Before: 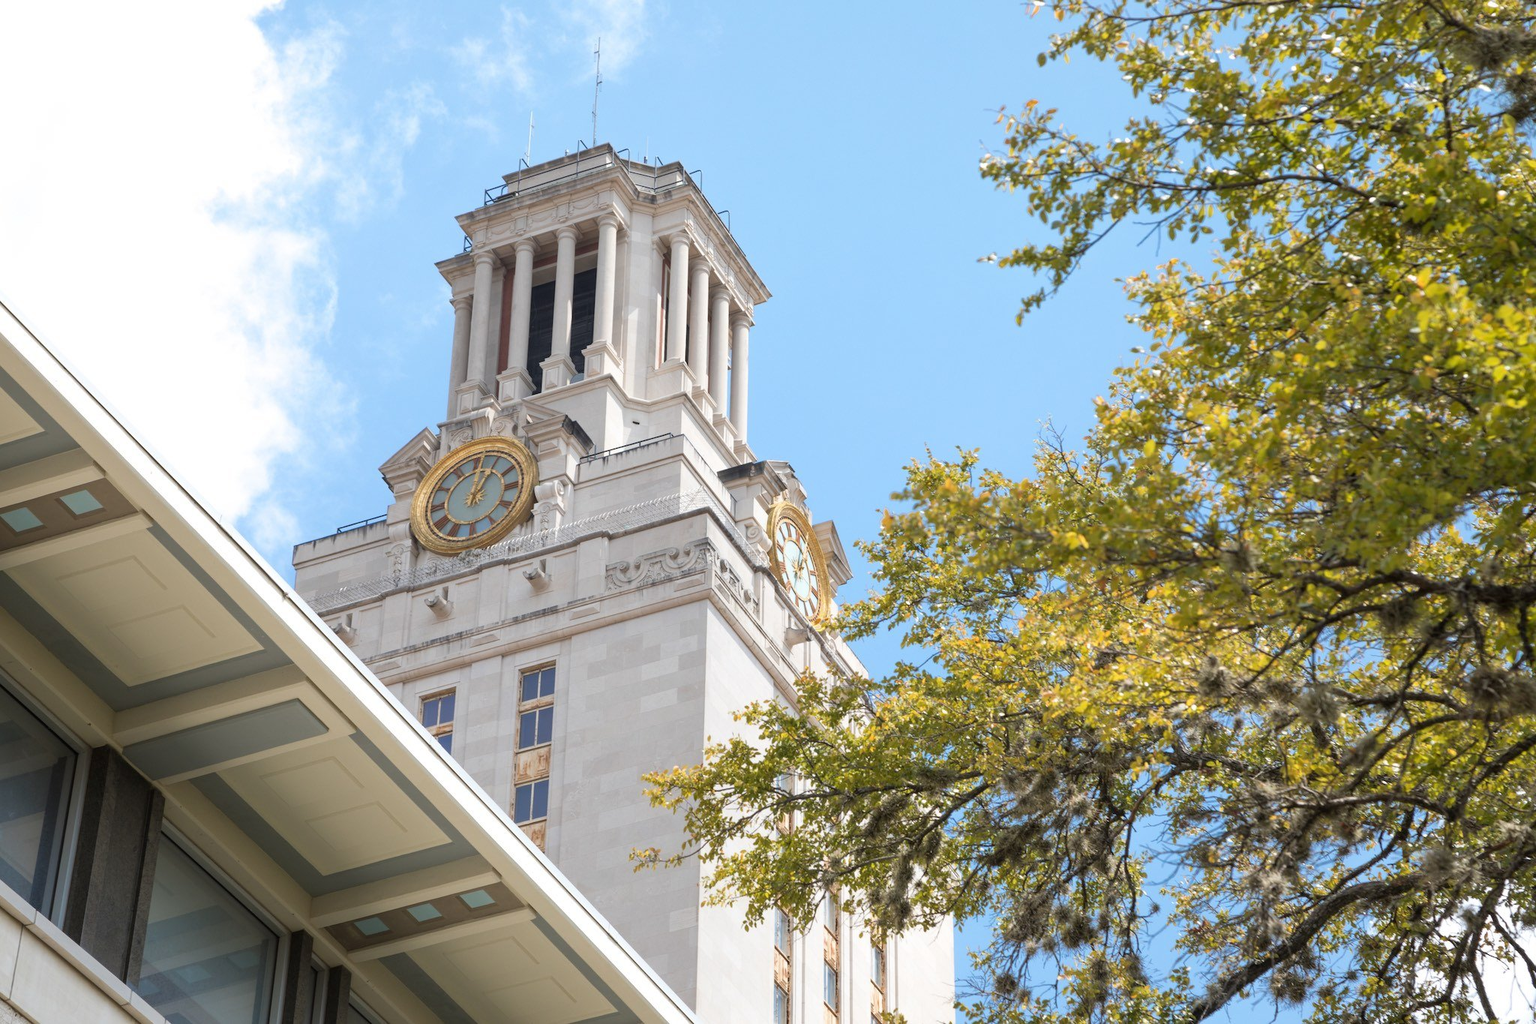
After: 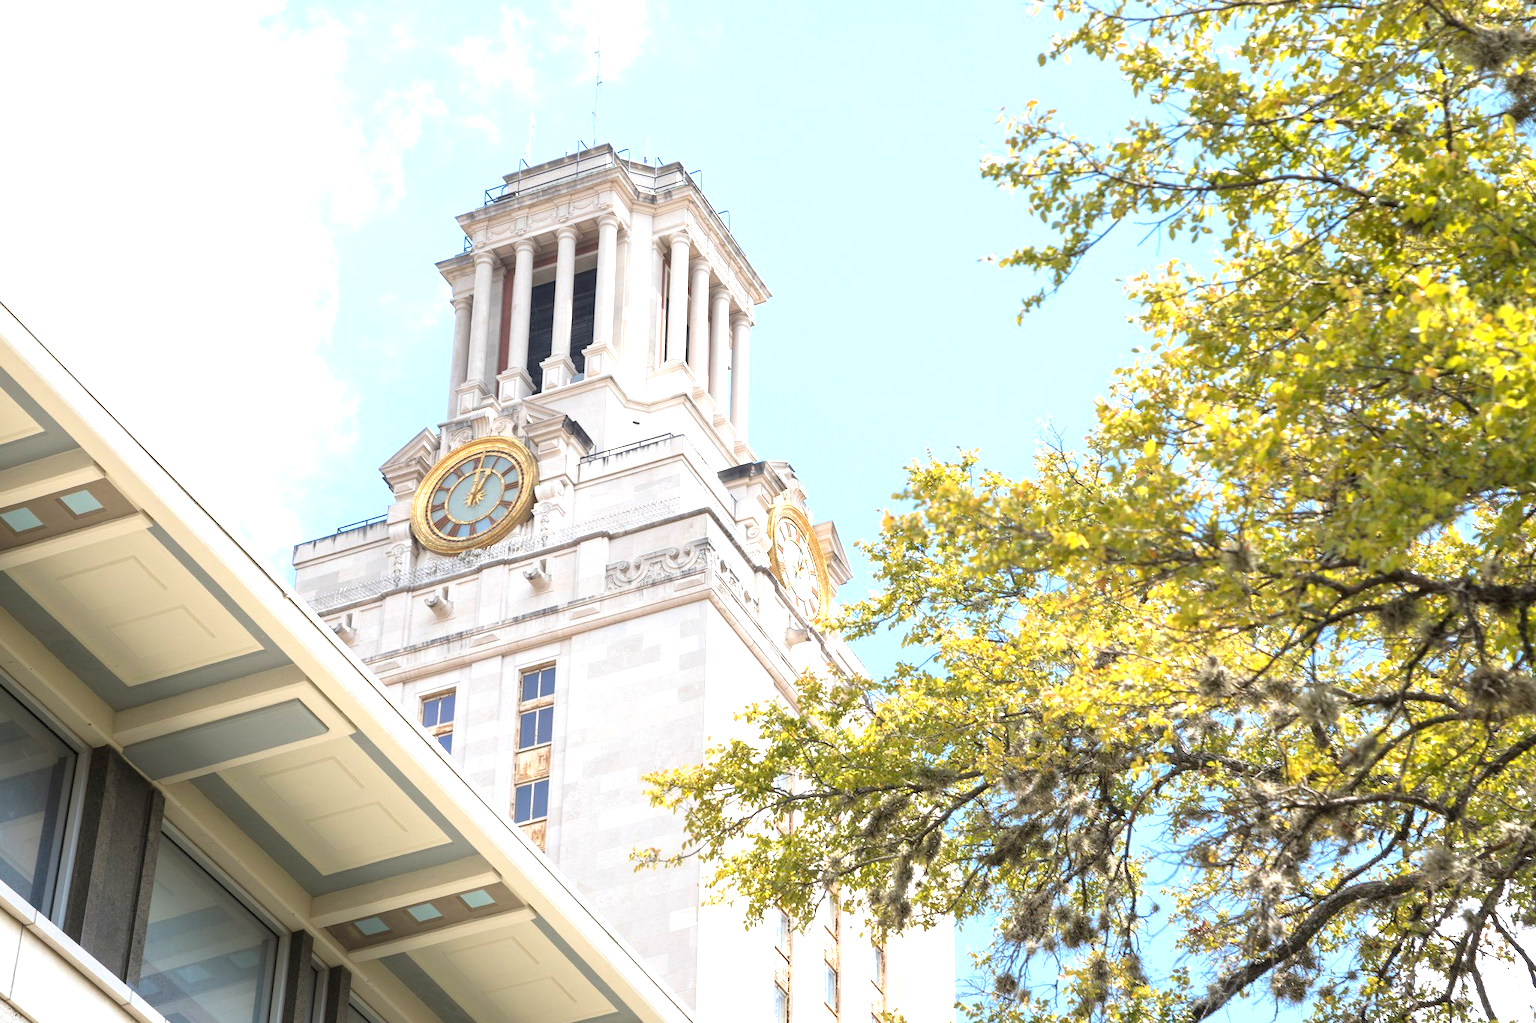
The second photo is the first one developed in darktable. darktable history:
exposure: exposure 1.059 EV, compensate highlight preservation false
